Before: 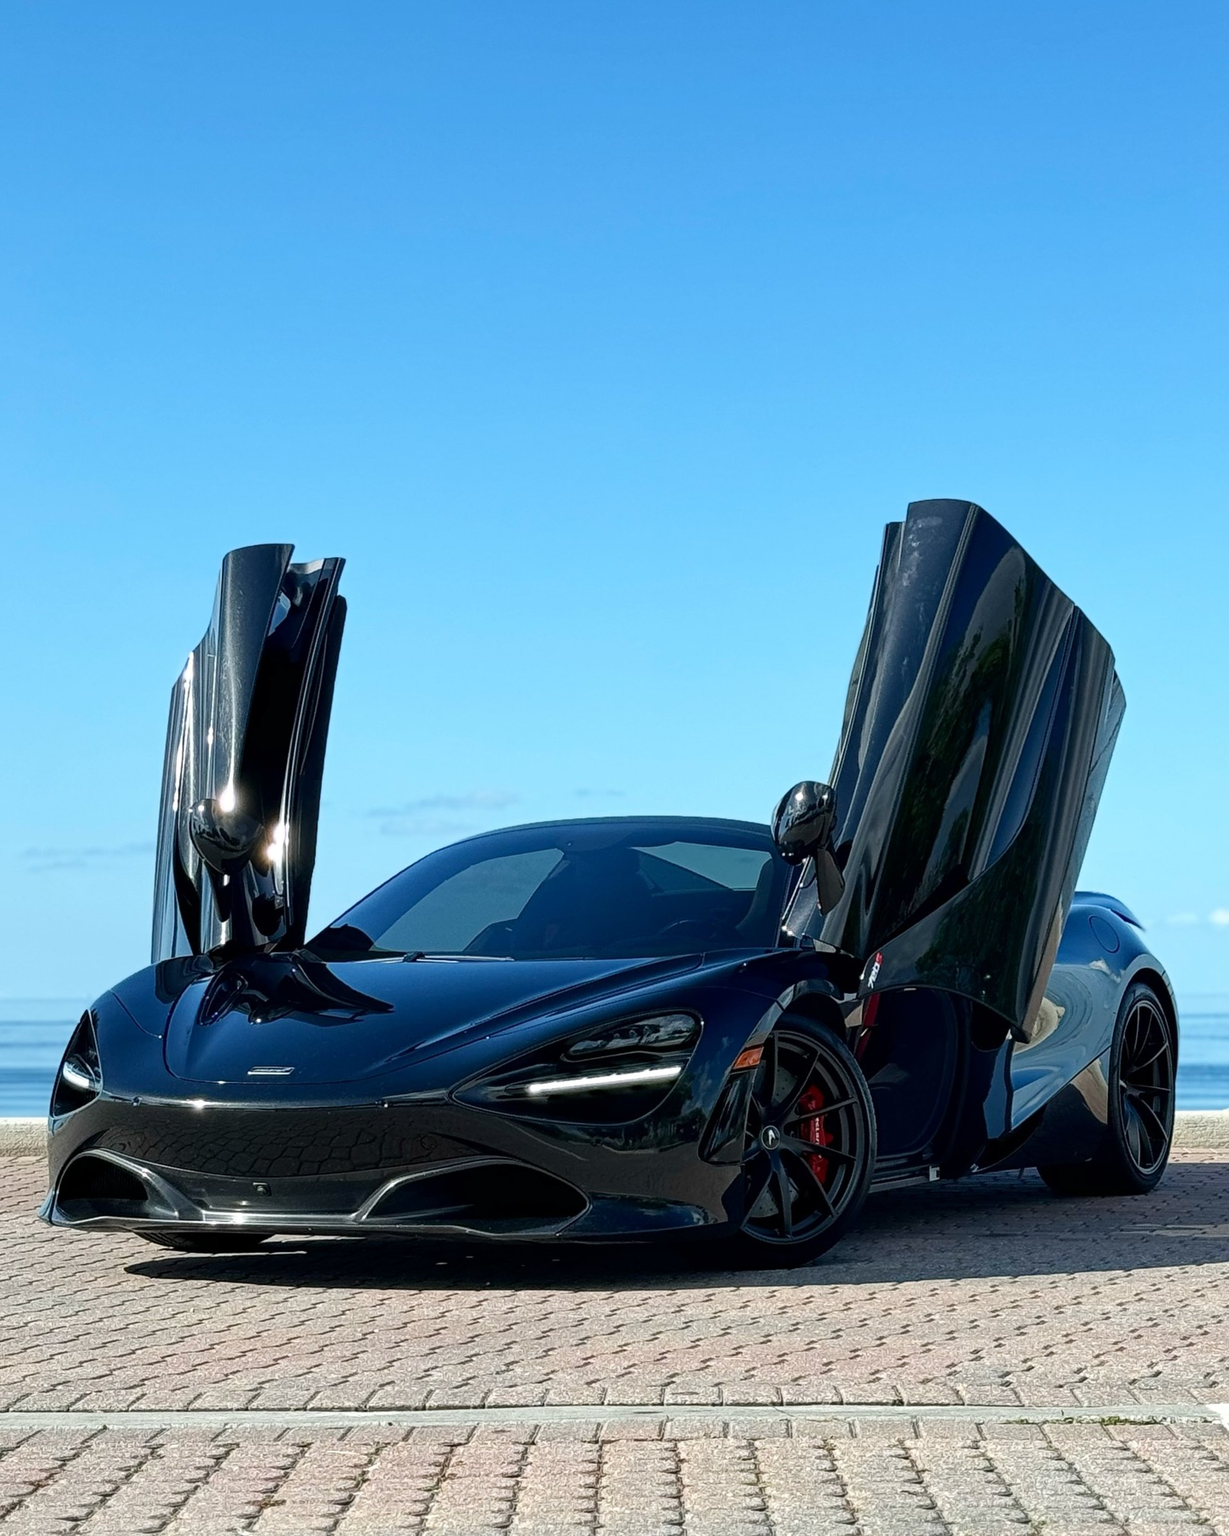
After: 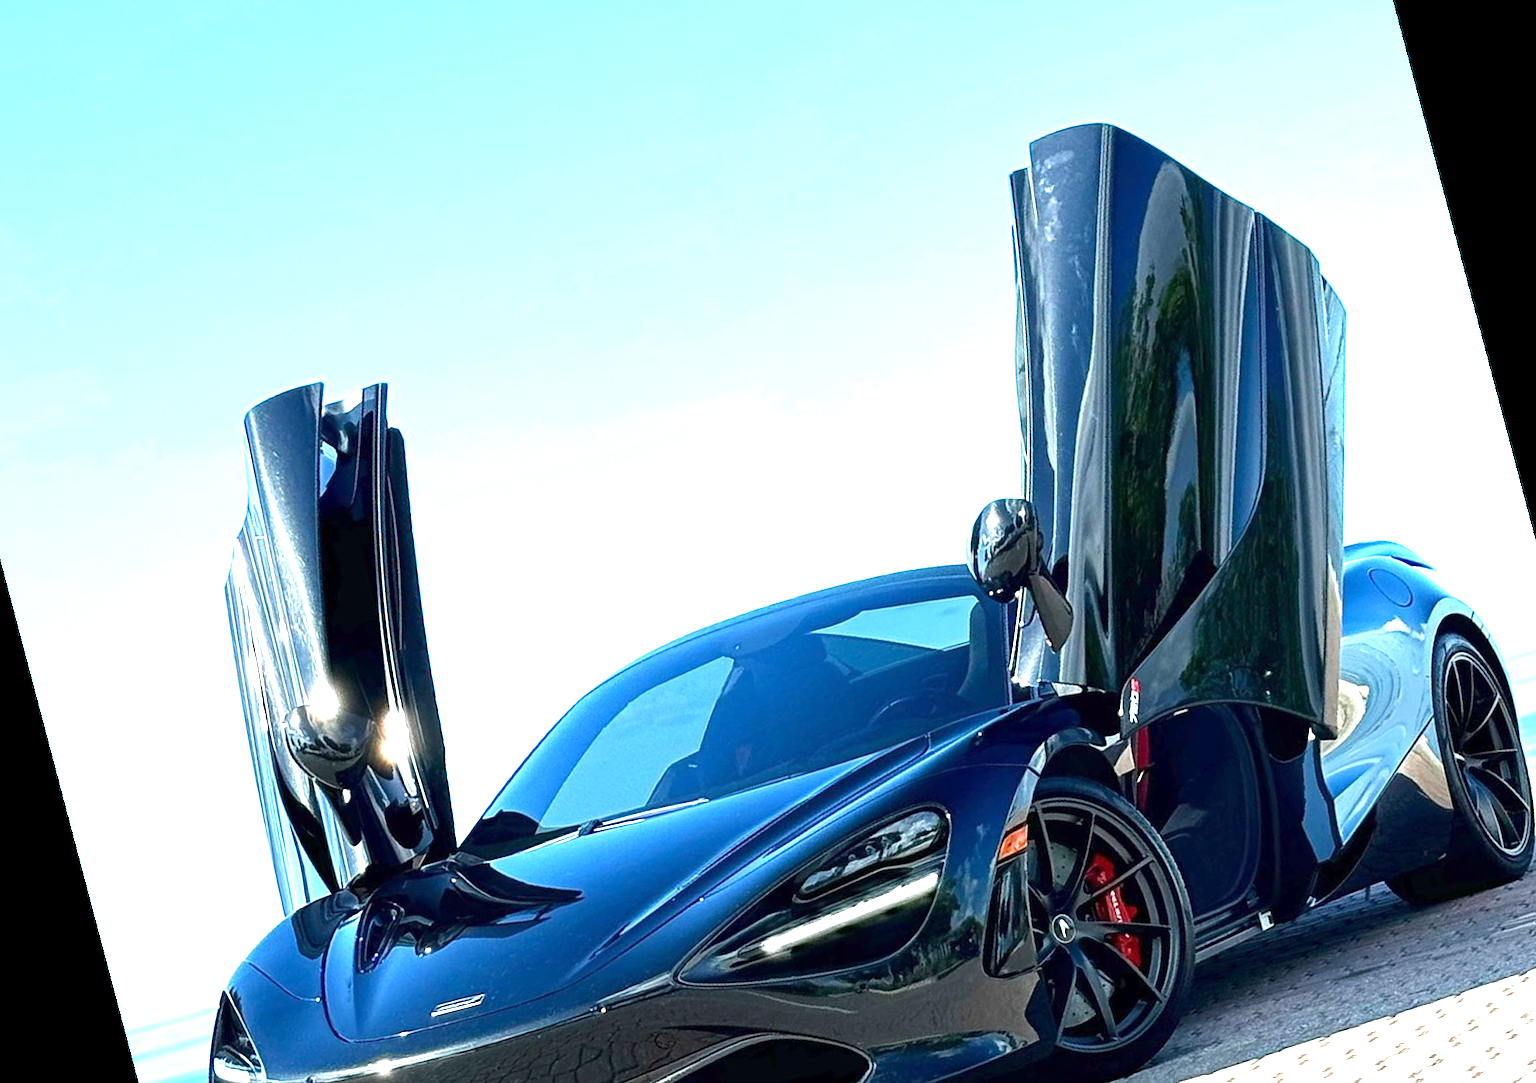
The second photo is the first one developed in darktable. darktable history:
exposure: exposure 2.04 EV, compensate highlight preservation false
rotate and perspective: rotation -14.8°, crop left 0.1, crop right 0.903, crop top 0.25, crop bottom 0.748
